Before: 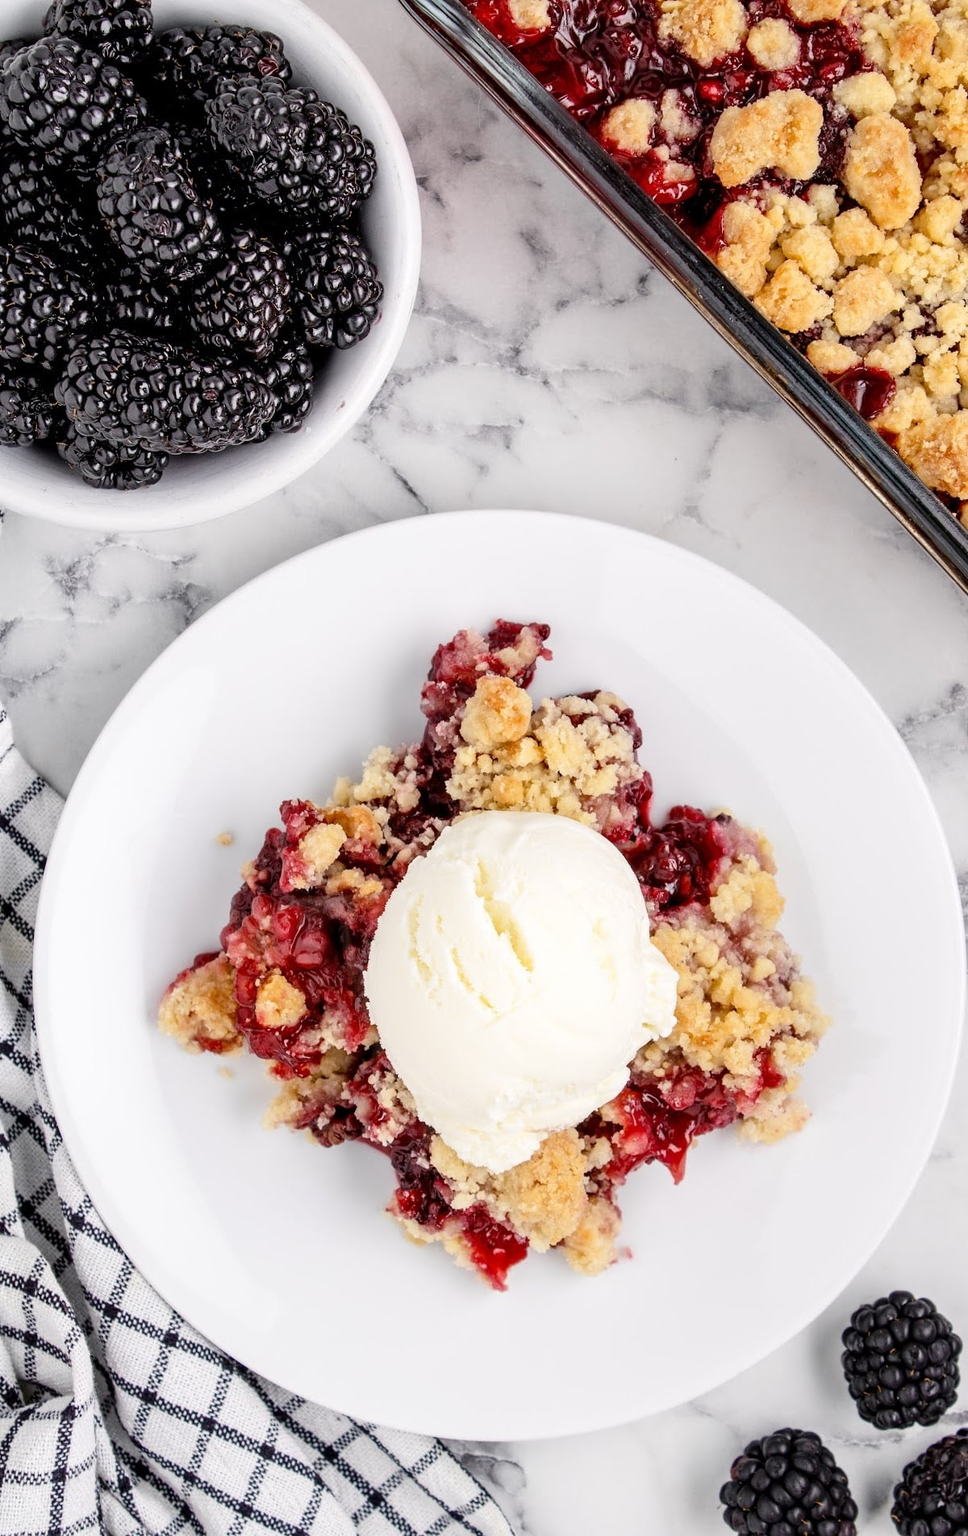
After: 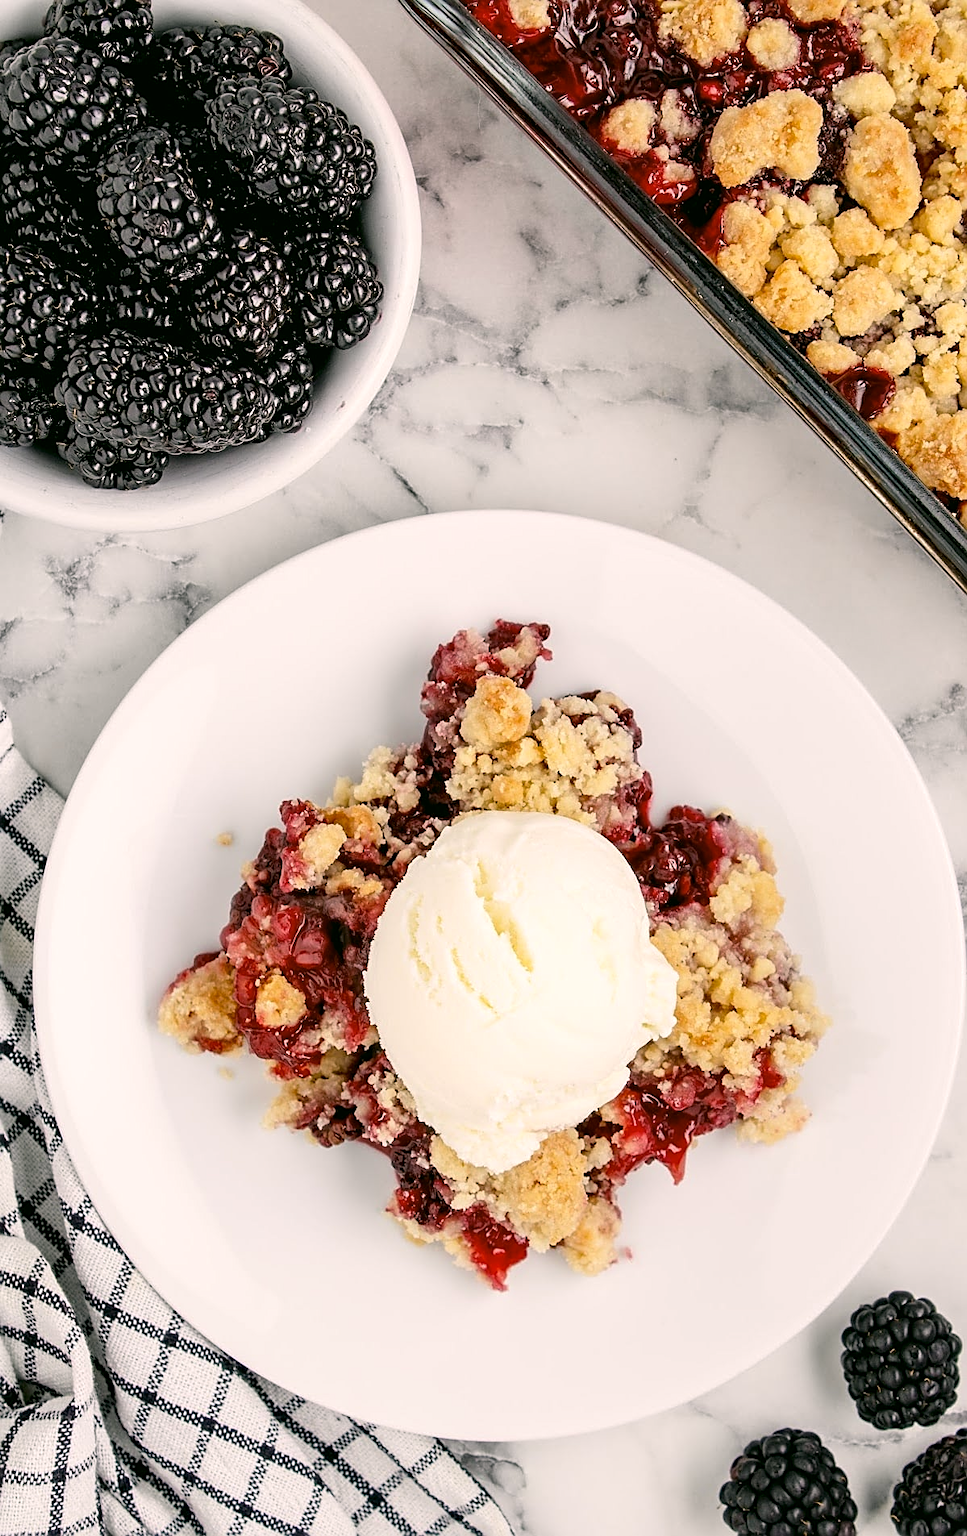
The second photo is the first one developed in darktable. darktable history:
color correction: highlights a* 4.02, highlights b* 4.98, shadows a* -7.55, shadows b* 4.98
sharpen: on, module defaults
